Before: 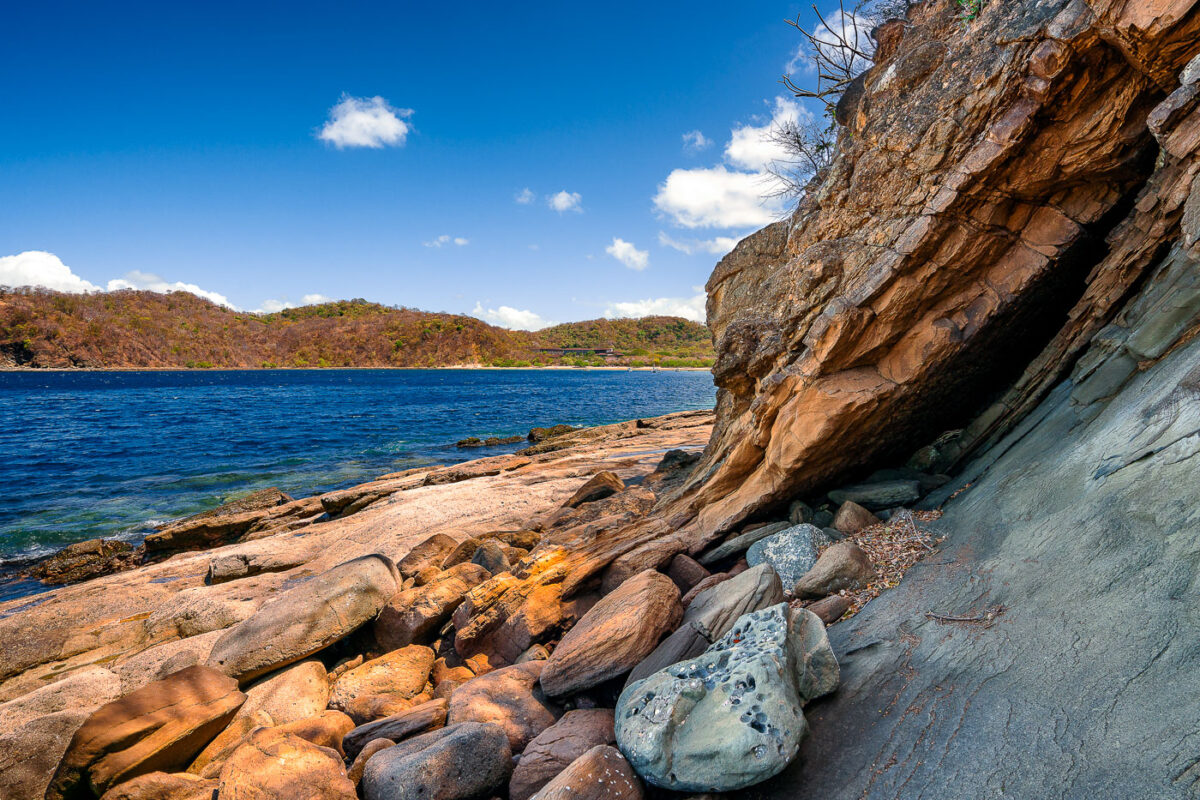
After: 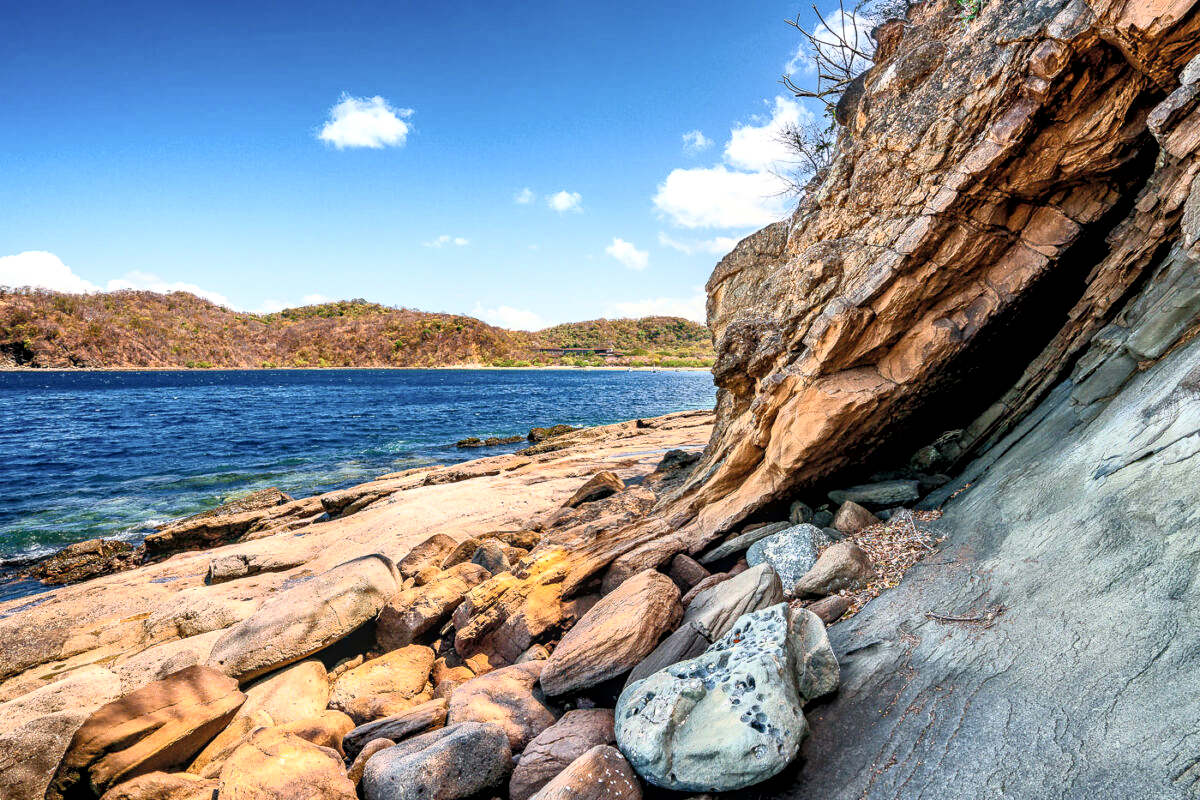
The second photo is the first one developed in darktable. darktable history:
local contrast: on, module defaults
contrast brightness saturation: contrast 0.378, brightness 0.528
exposure: black level correction 0.006, exposure -0.22 EV, compensate exposure bias true, compensate highlight preservation false
